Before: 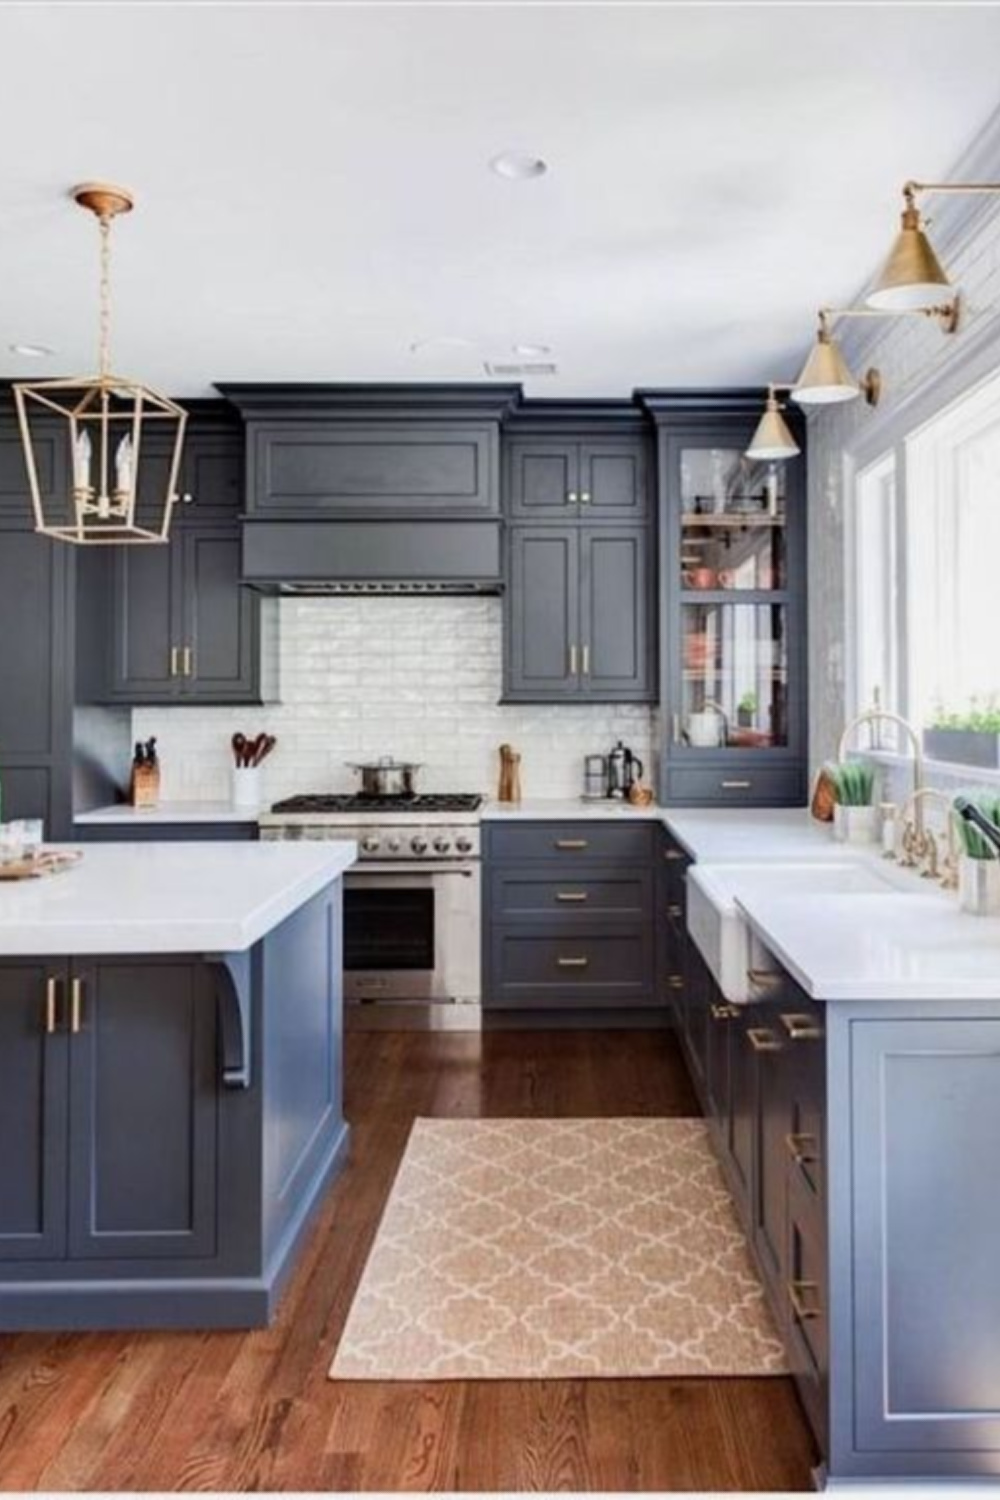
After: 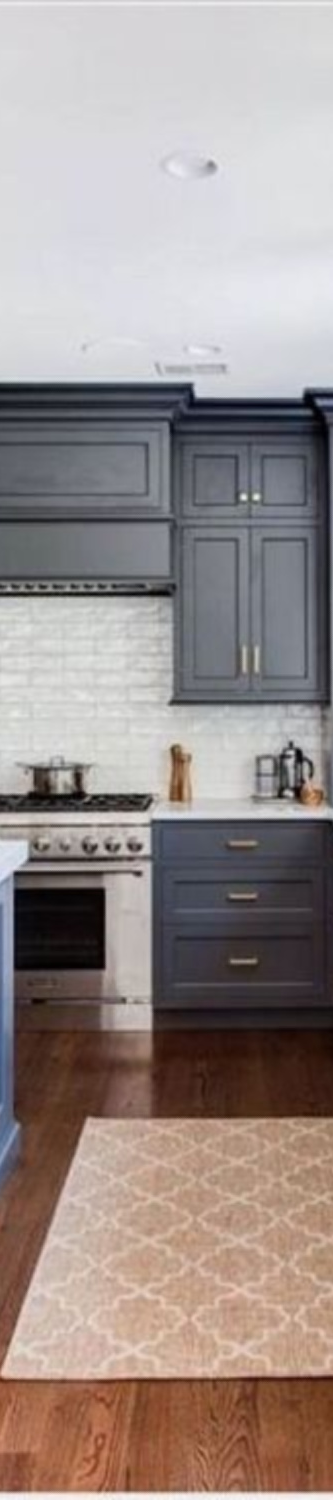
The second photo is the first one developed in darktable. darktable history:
crop: left 32.99%, right 33.672%
